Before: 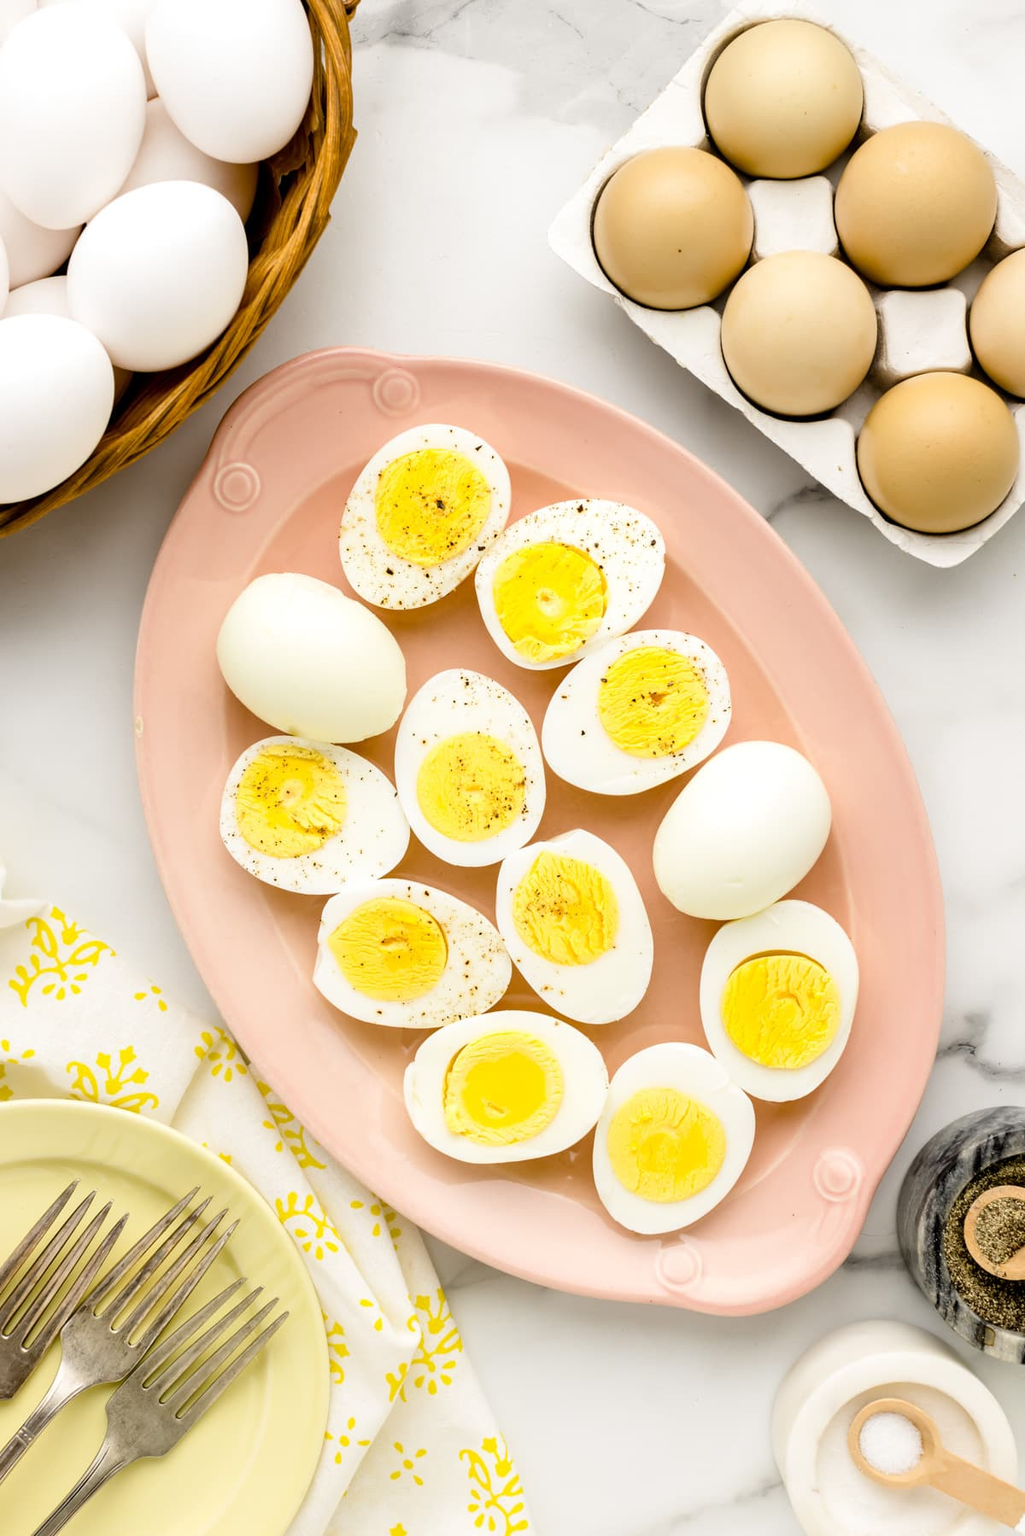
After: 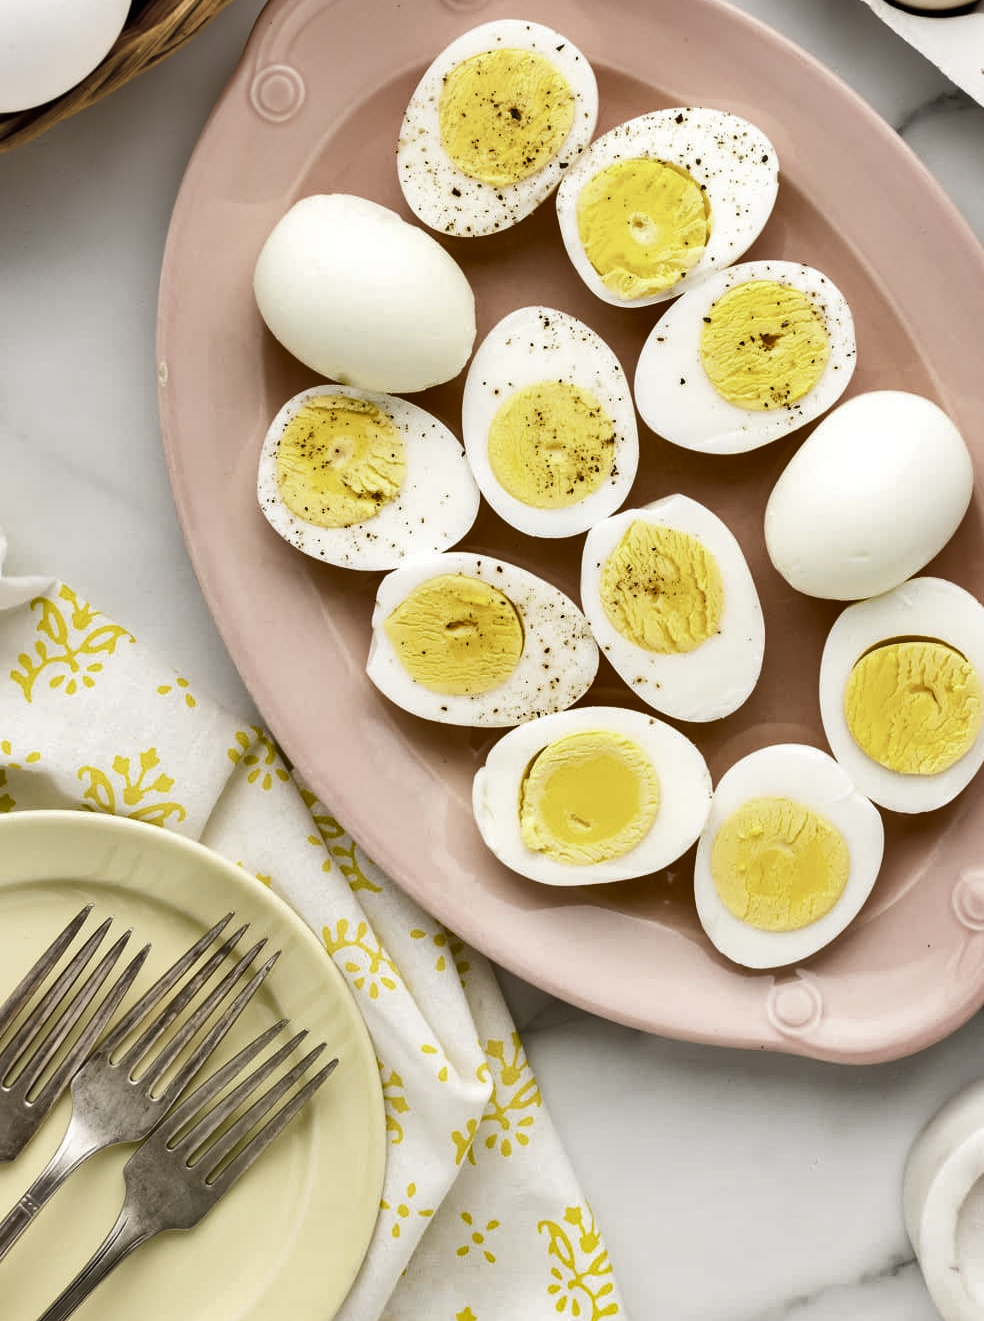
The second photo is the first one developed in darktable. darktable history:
crop: top 26.531%, right 17.959%
color correction: saturation 0.57
shadows and highlights: shadows 30.63, highlights -63.22, shadows color adjustment 98%, highlights color adjustment 58.61%, soften with gaussian
